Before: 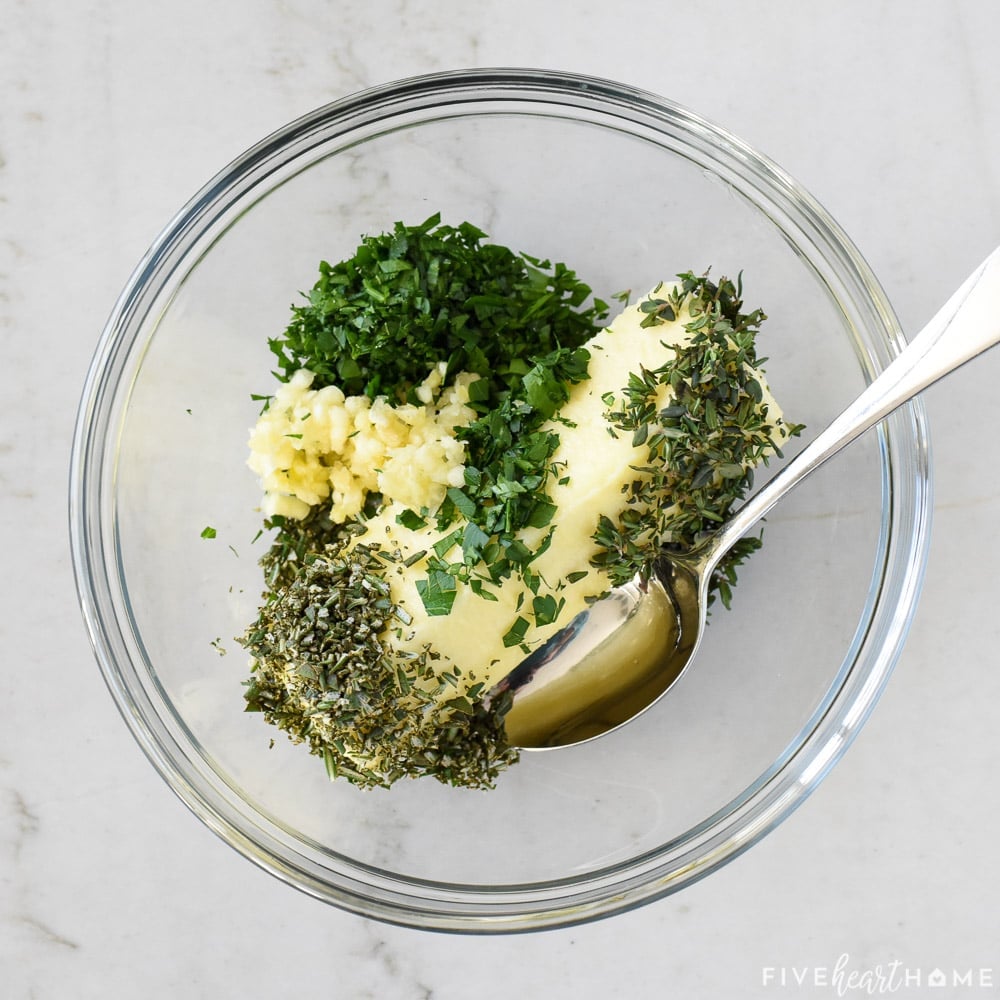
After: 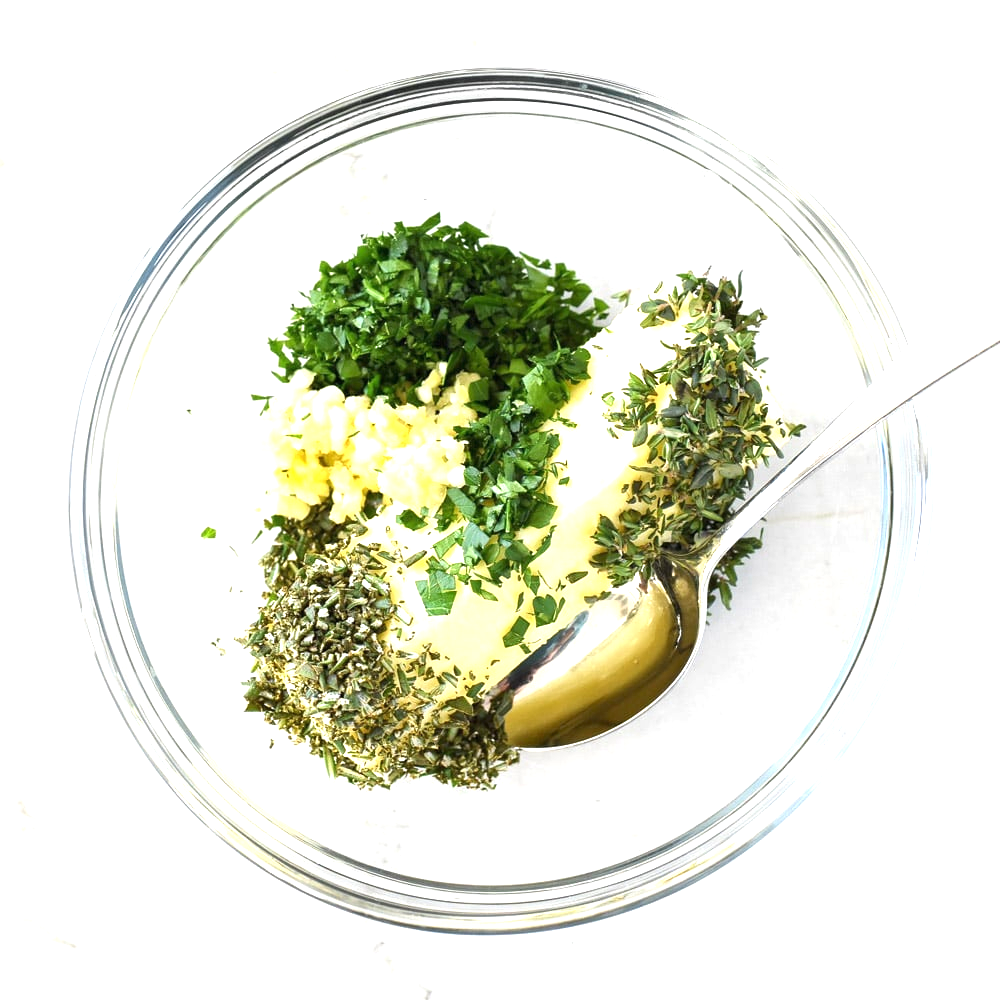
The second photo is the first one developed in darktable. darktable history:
exposure: black level correction 0, exposure 1.095 EV, compensate highlight preservation false
